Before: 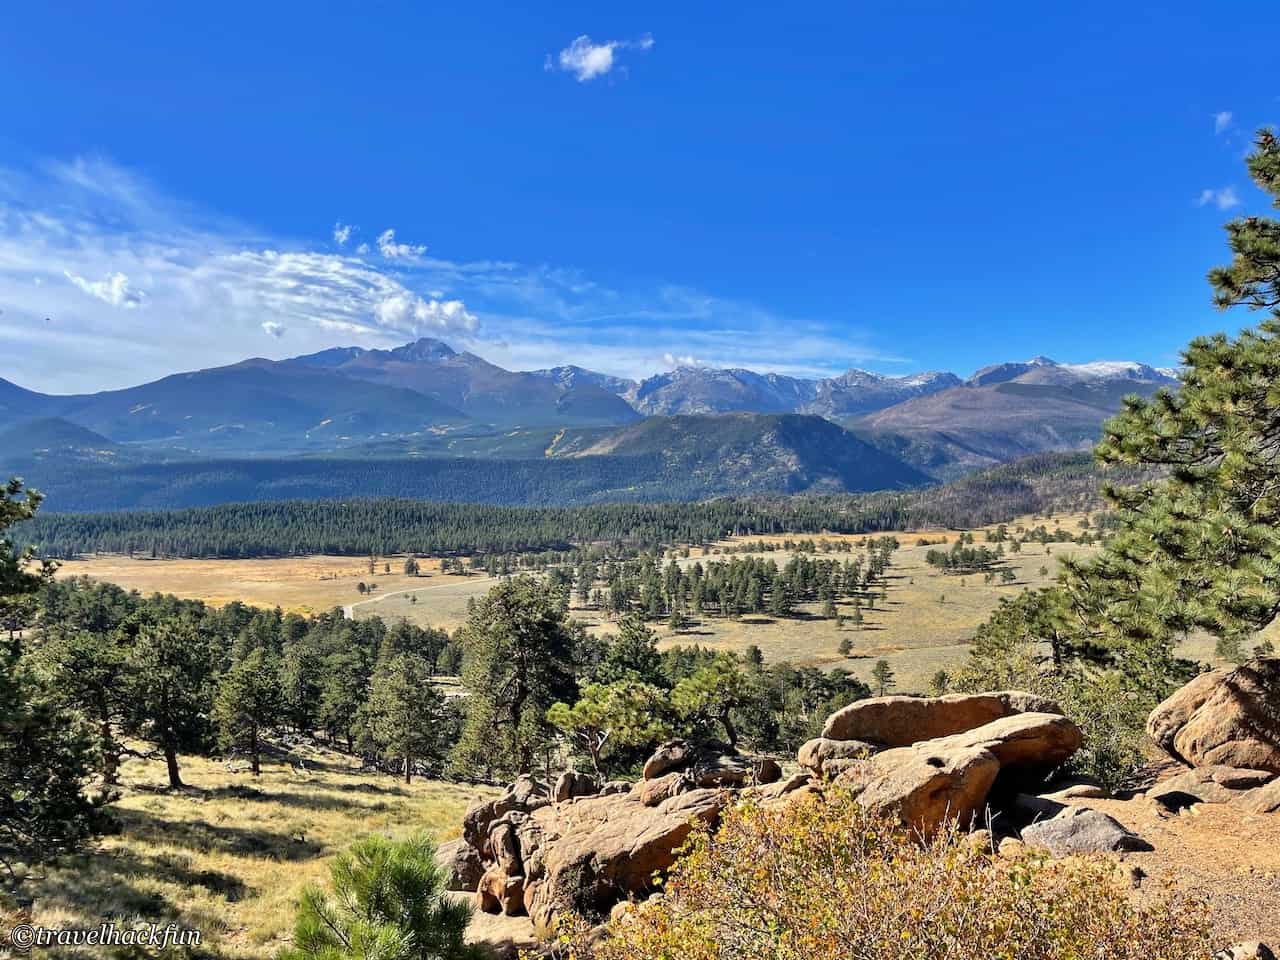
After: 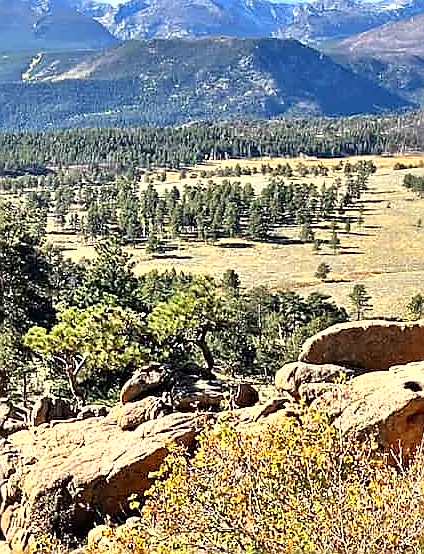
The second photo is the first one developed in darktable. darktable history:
shadows and highlights: radius 125.46, shadows 30.51, highlights -30.51, low approximation 0.01, soften with gaussian
crop: left 40.878%, top 39.176%, right 25.993%, bottom 3.081%
sharpen: radius 1.4, amount 1.25, threshold 0.7
exposure: exposure 0.7 EV, compensate highlight preservation false
